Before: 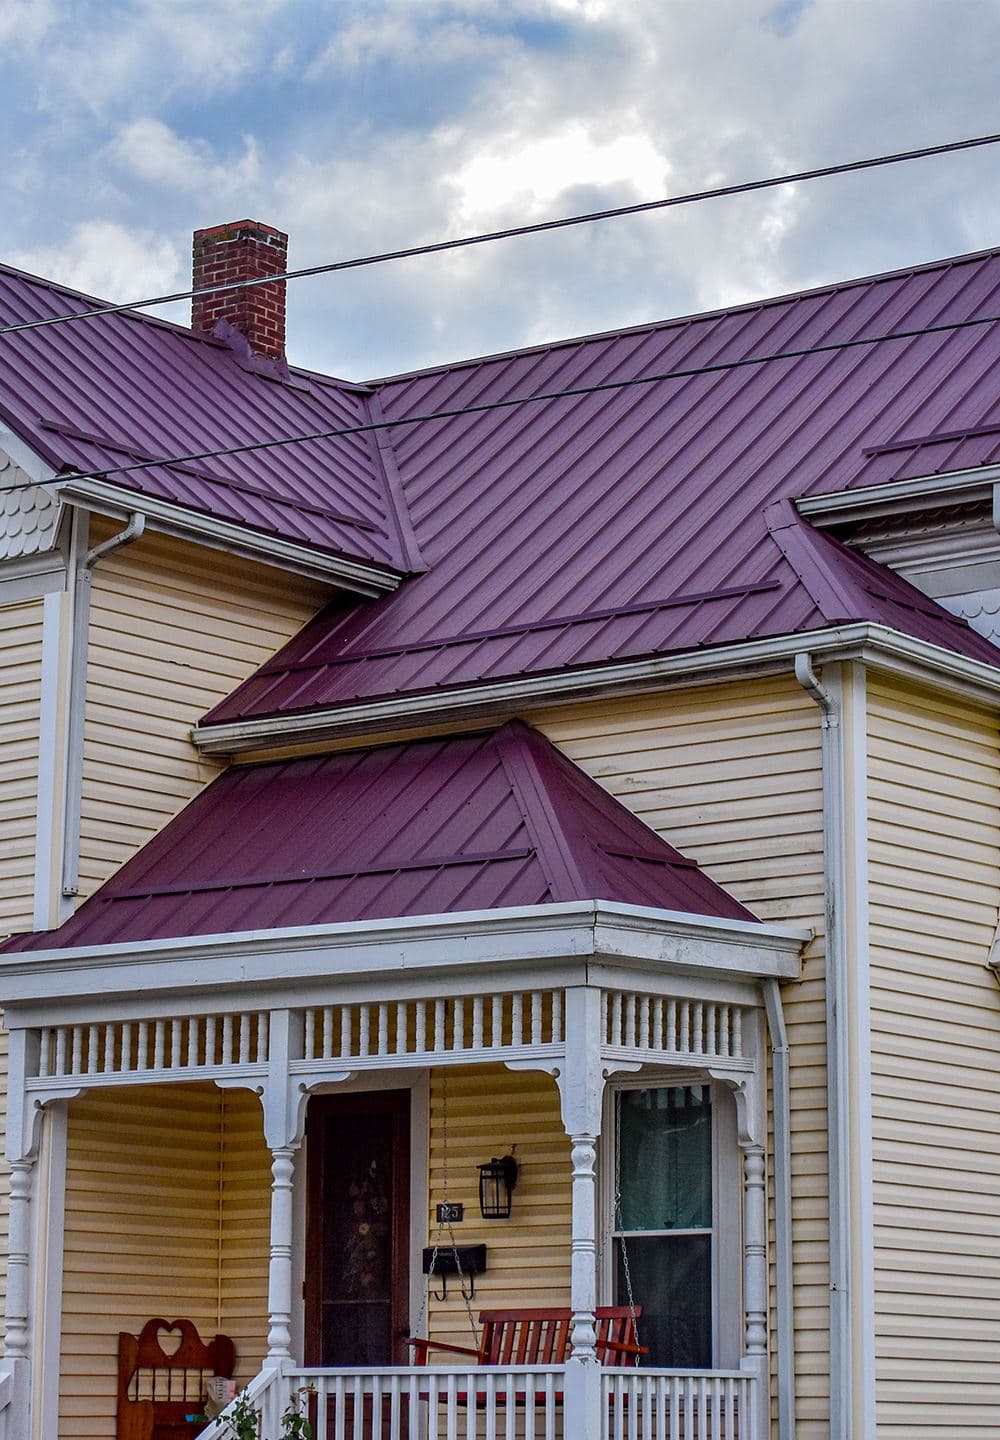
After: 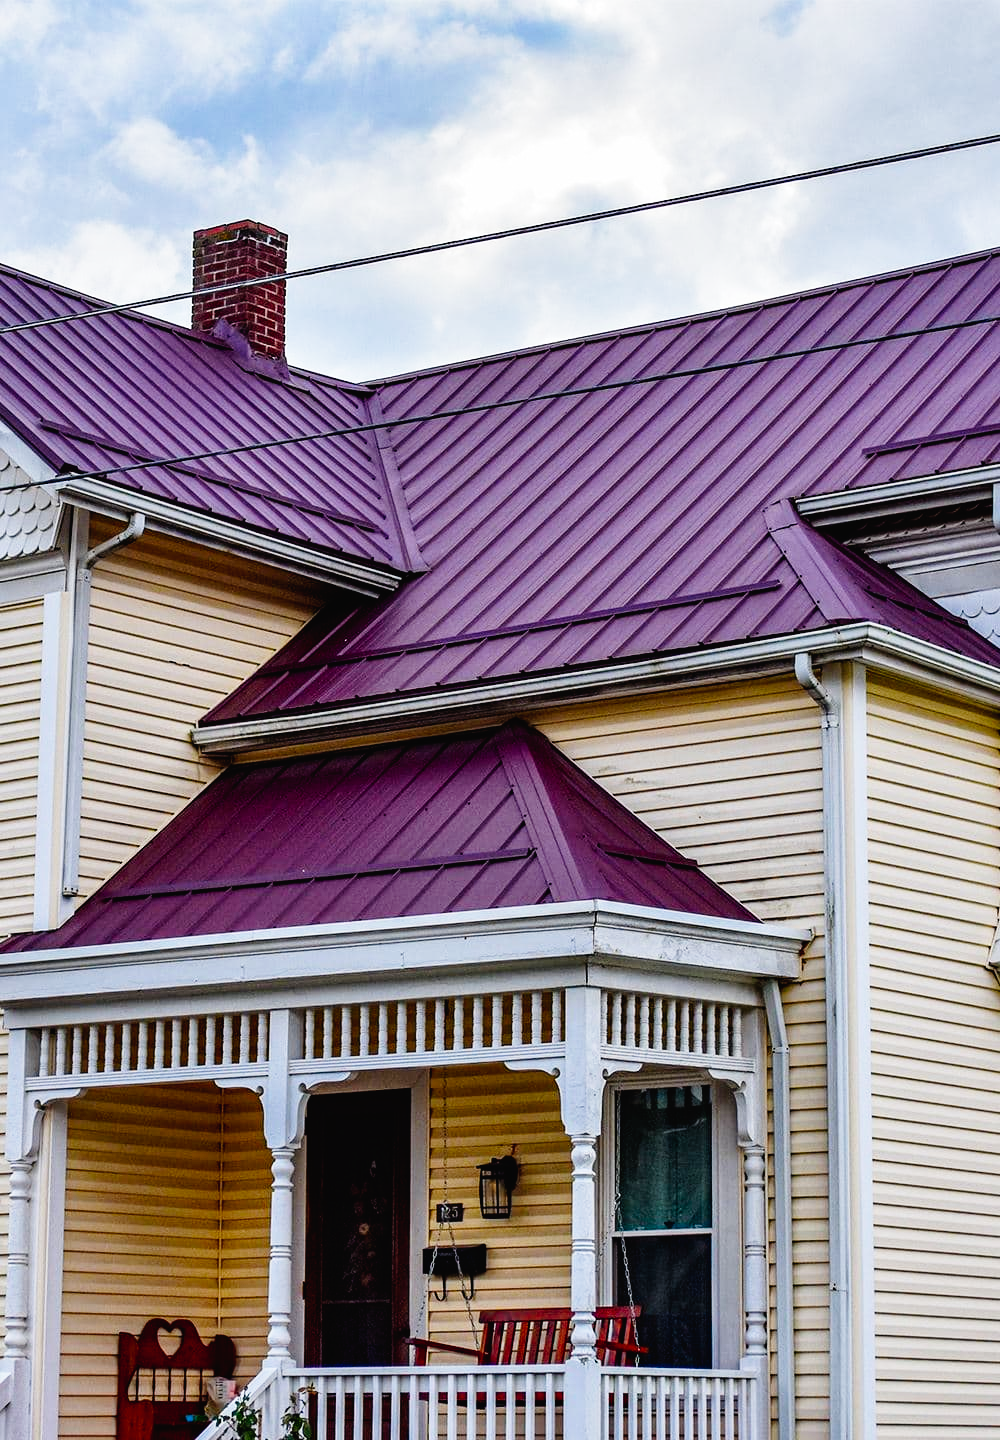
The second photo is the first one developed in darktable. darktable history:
tone curve: curves: ch0 [(0, 0.016) (0.11, 0.039) (0.259, 0.235) (0.383, 0.437) (0.499, 0.597) (0.733, 0.867) (0.843, 0.948) (1, 1)], preserve colors none
